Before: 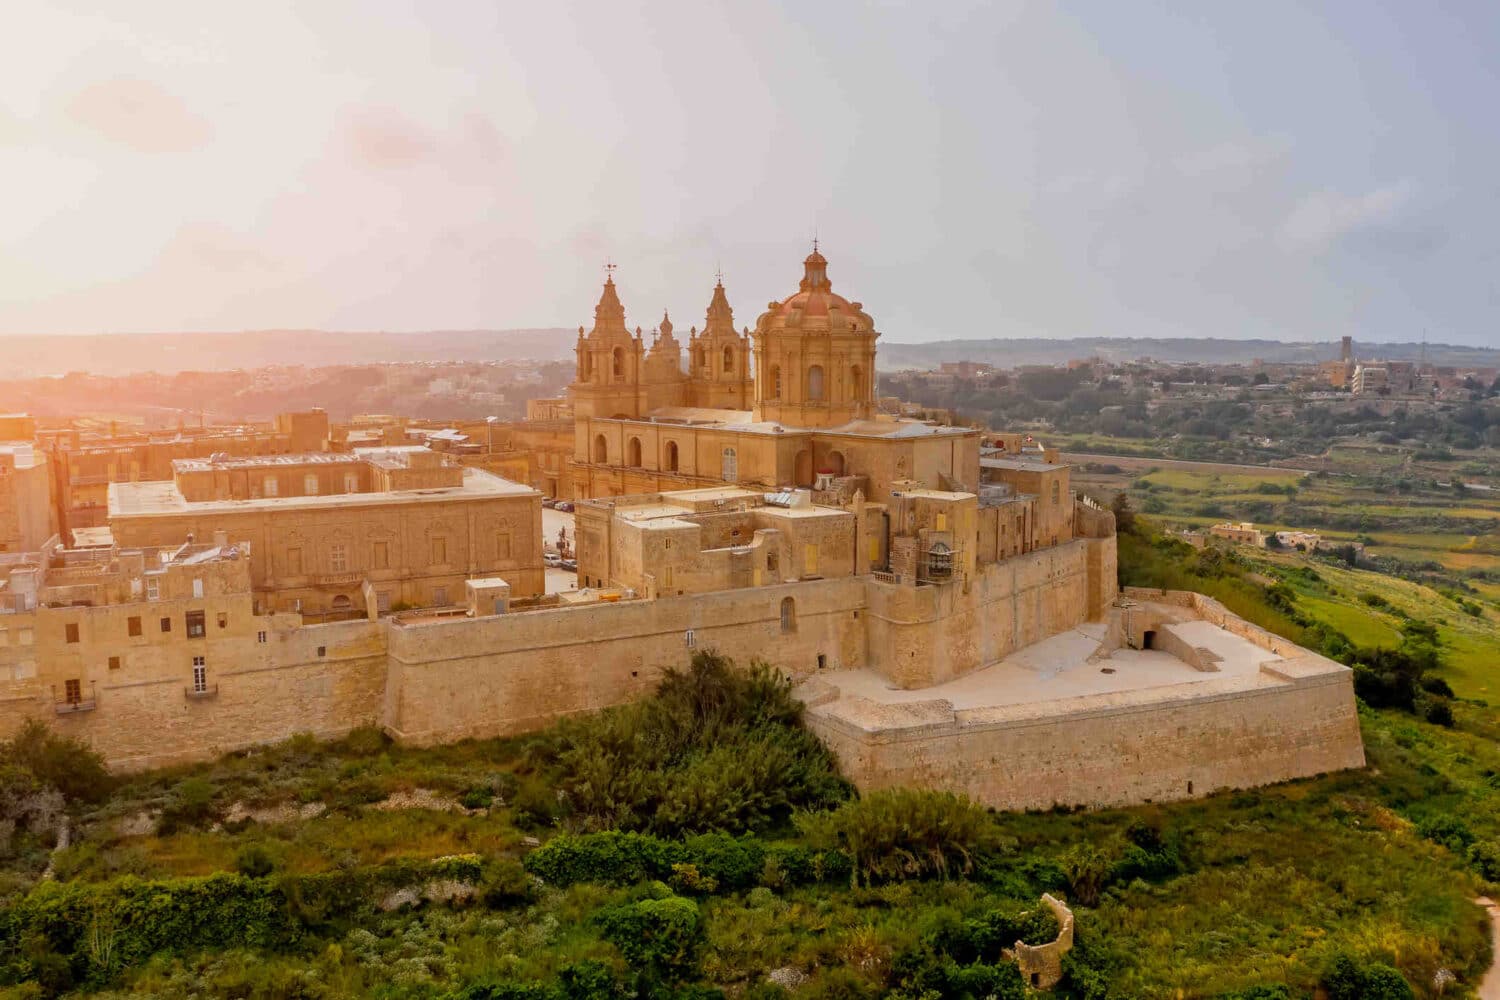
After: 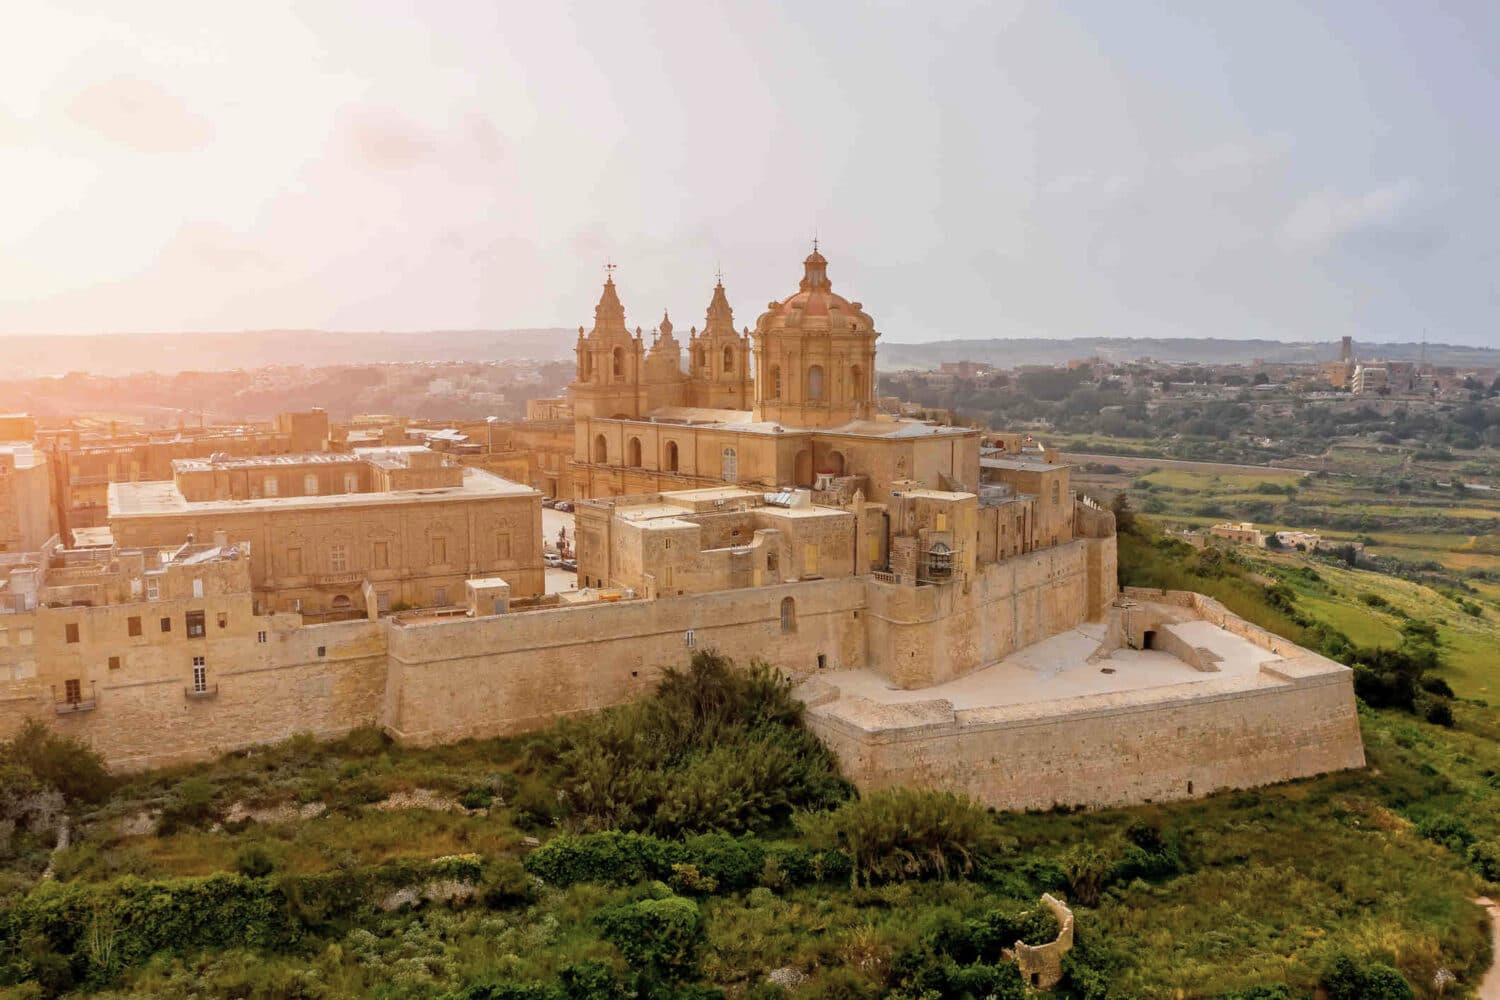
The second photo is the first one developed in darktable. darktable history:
color correction: saturation 0.8
exposure: exposure 0.2 EV, compensate highlight preservation false
